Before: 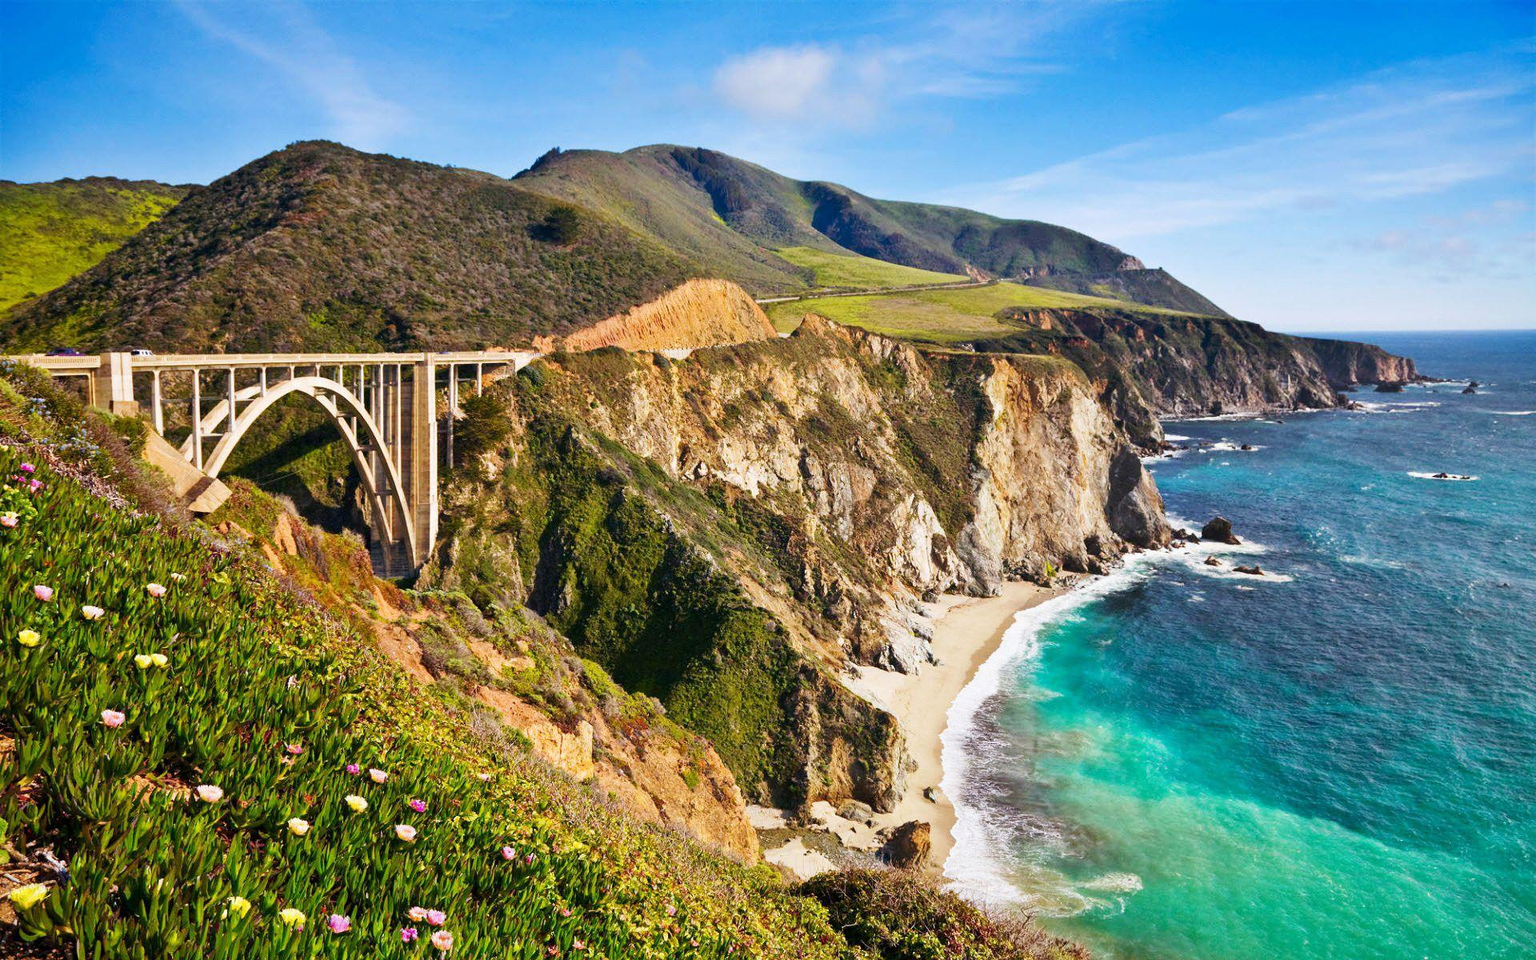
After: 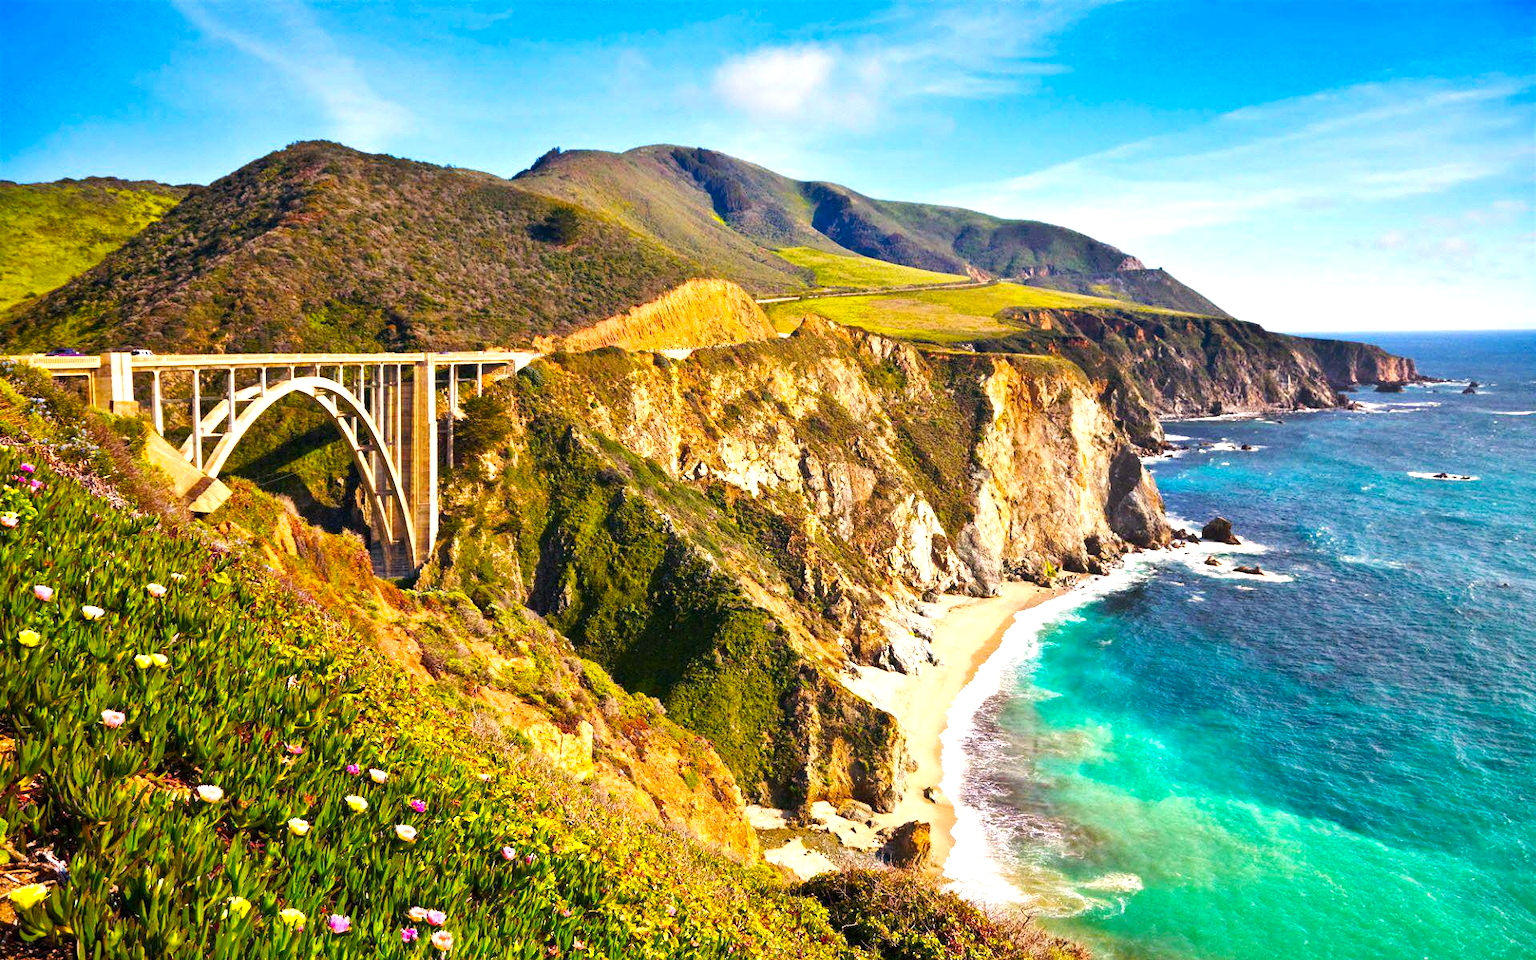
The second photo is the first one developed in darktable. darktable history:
color balance rgb: power › luminance -3.974%, power › chroma 0.575%, power › hue 42.07°, highlights gain › chroma 1.727%, highlights gain › hue 56.35°, perceptual saturation grading › global saturation 19.698%, perceptual brilliance grading › global brilliance 2.833%, perceptual brilliance grading › highlights -2.349%, perceptual brilliance grading › shadows 2.578%, global vibrance 20%
exposure: exposure 0.61 EV, compensate highlight preservation false
